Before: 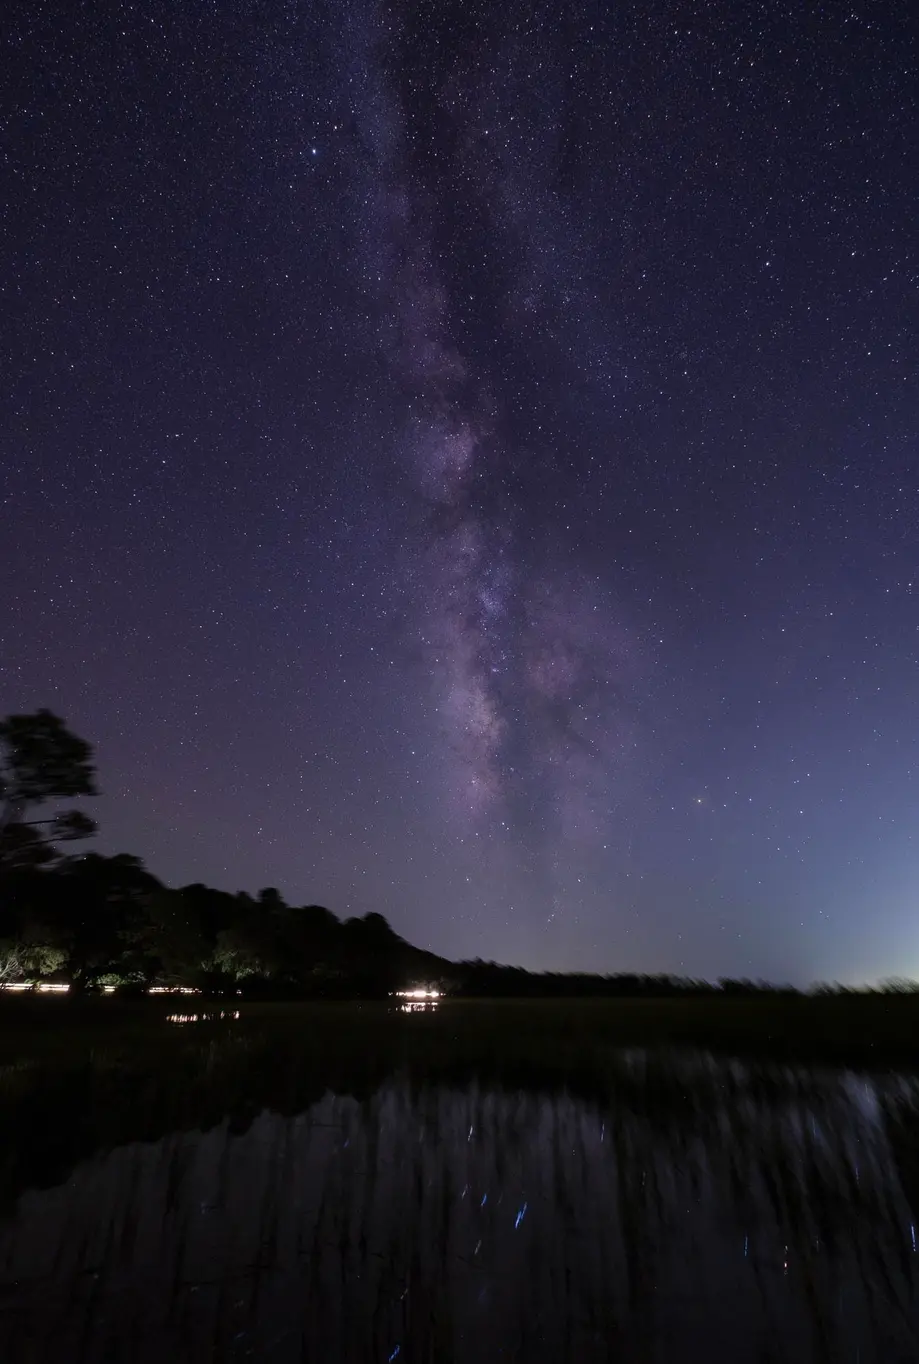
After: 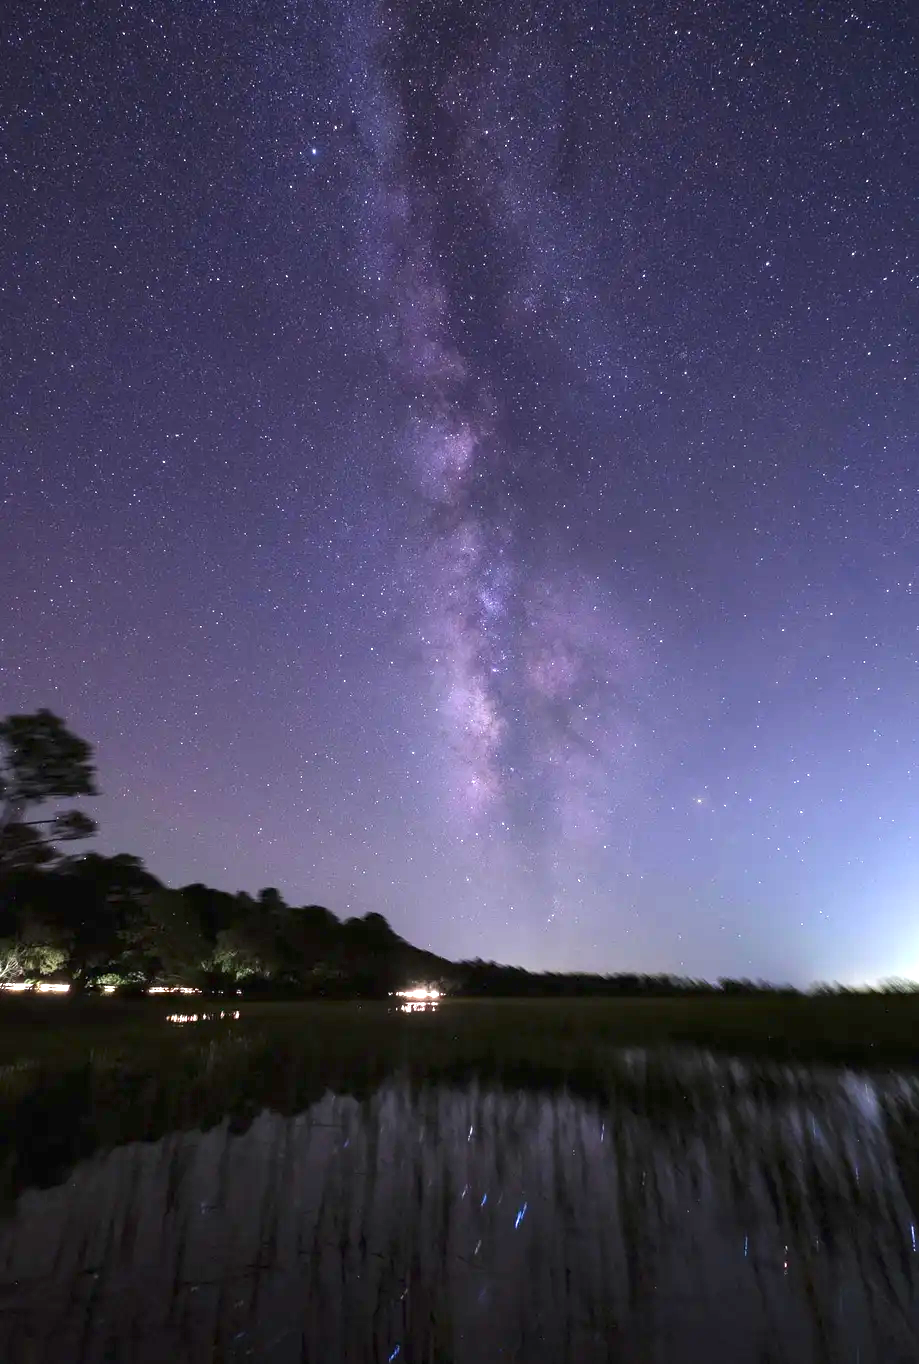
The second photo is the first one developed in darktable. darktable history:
exposure: black level correction 0, exposure 1.66 EV, compensate highlight preservation false
